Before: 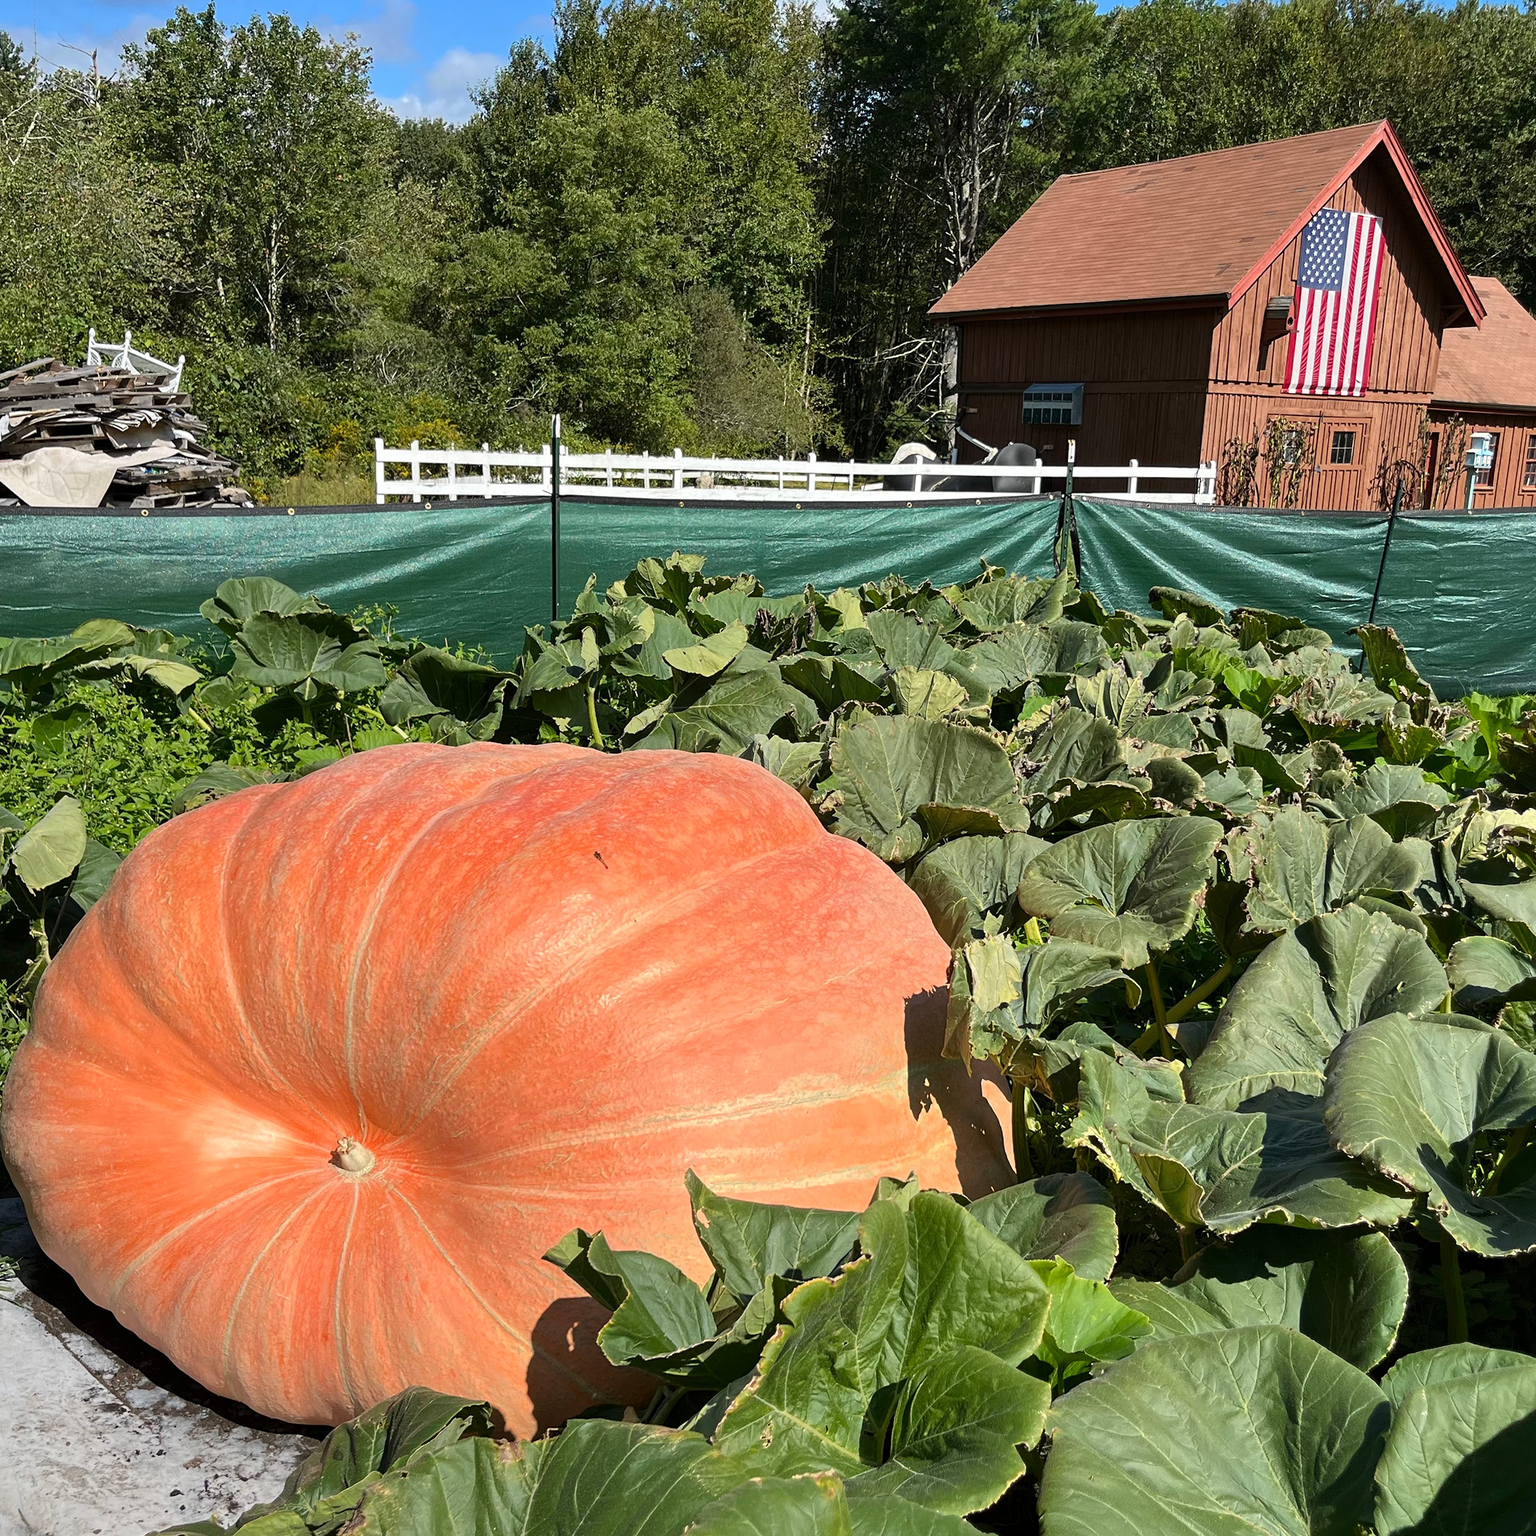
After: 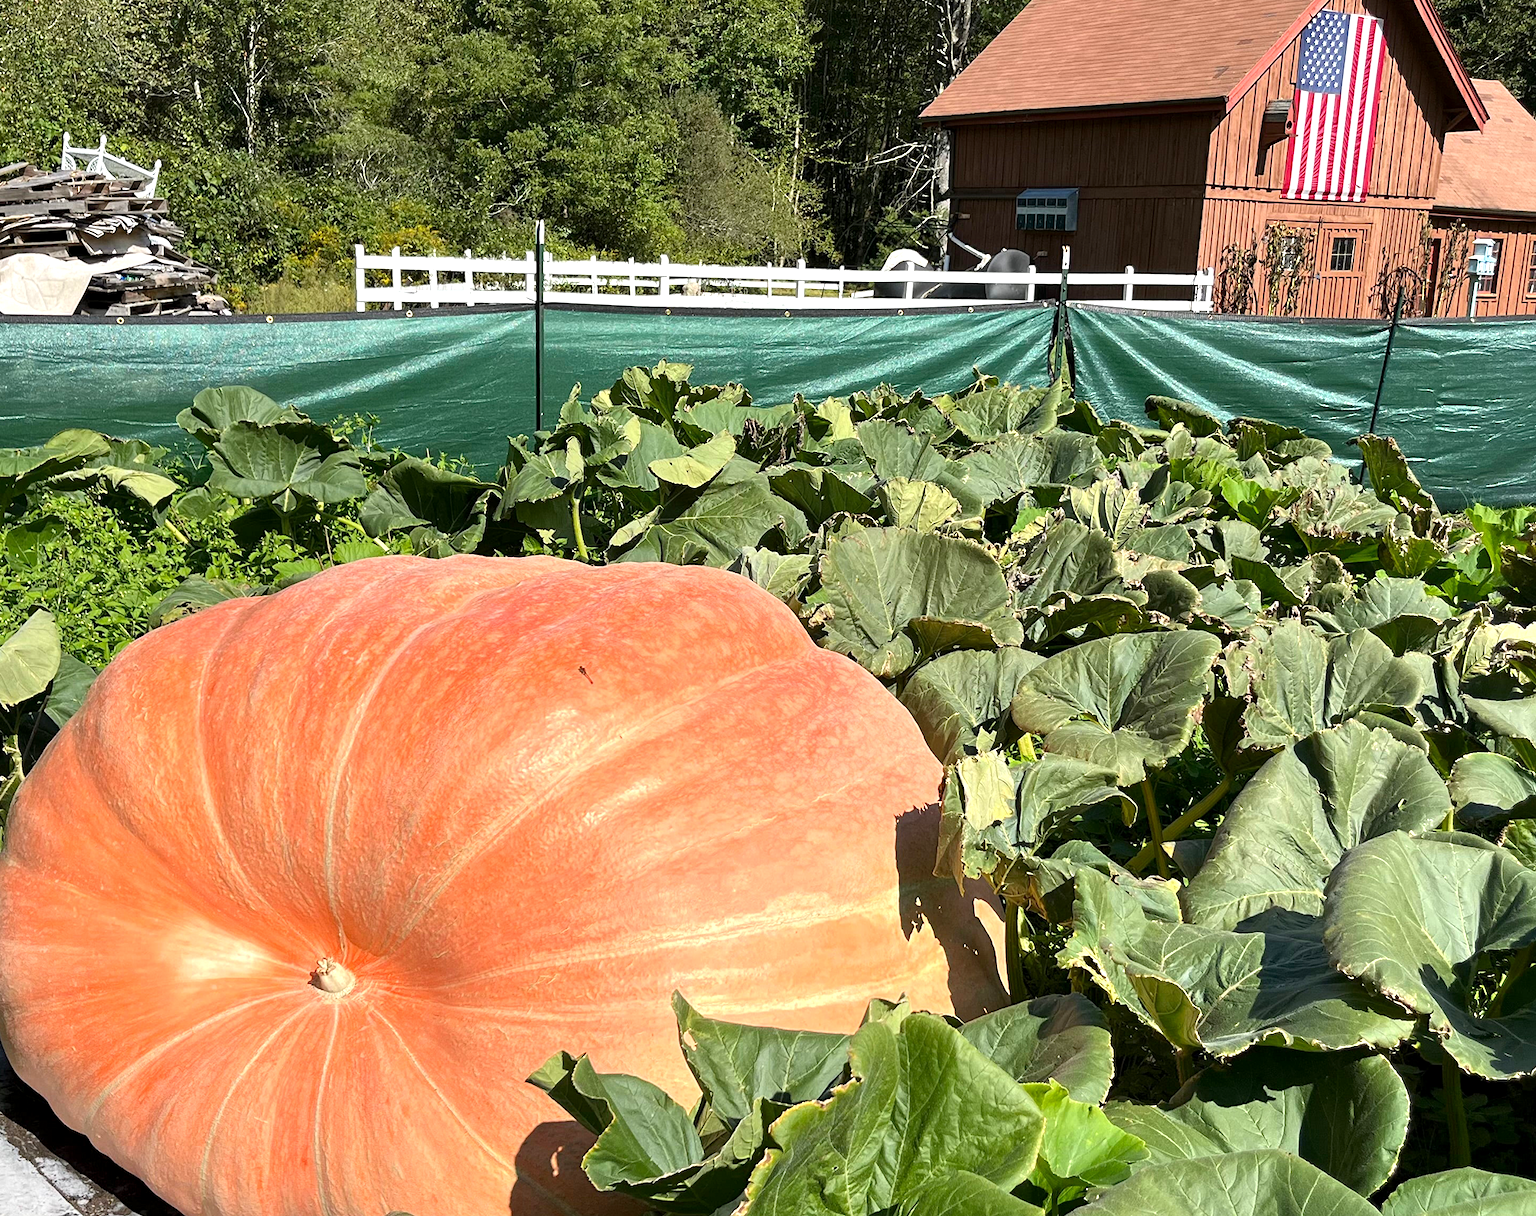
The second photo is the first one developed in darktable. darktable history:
tone equalizer: on, module defaults
crop and rotate: left 1.796%, top 12.965%, right 0.177%, bottom 9.357%
exposure: black level correction 0.001, exposure 0.498 EV, compensate highlight preservation false
